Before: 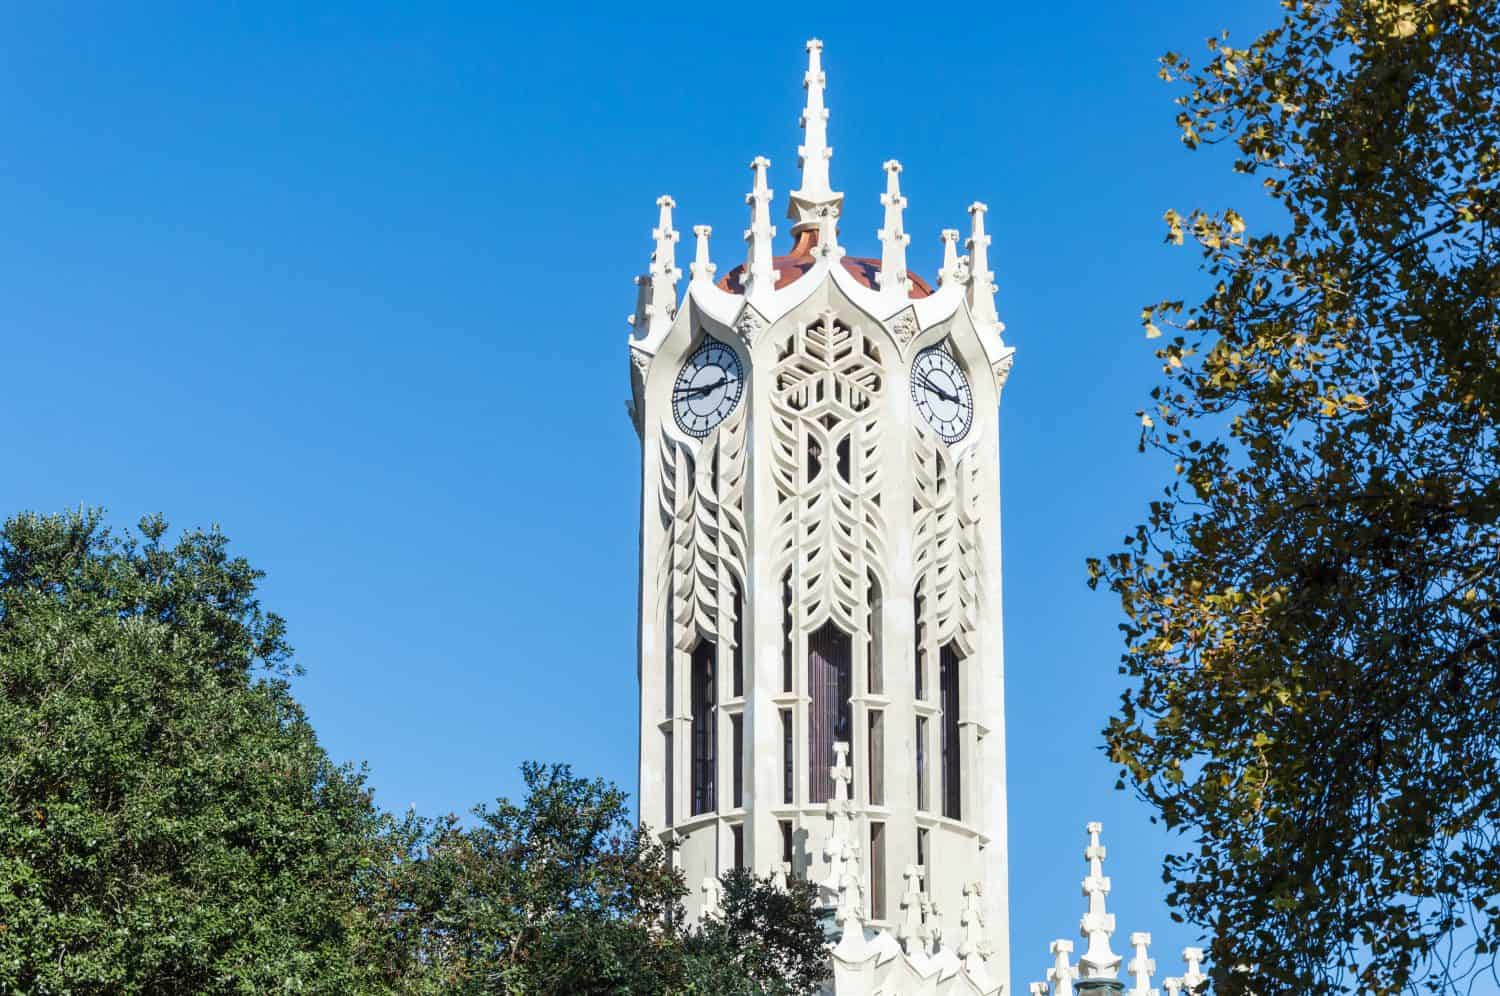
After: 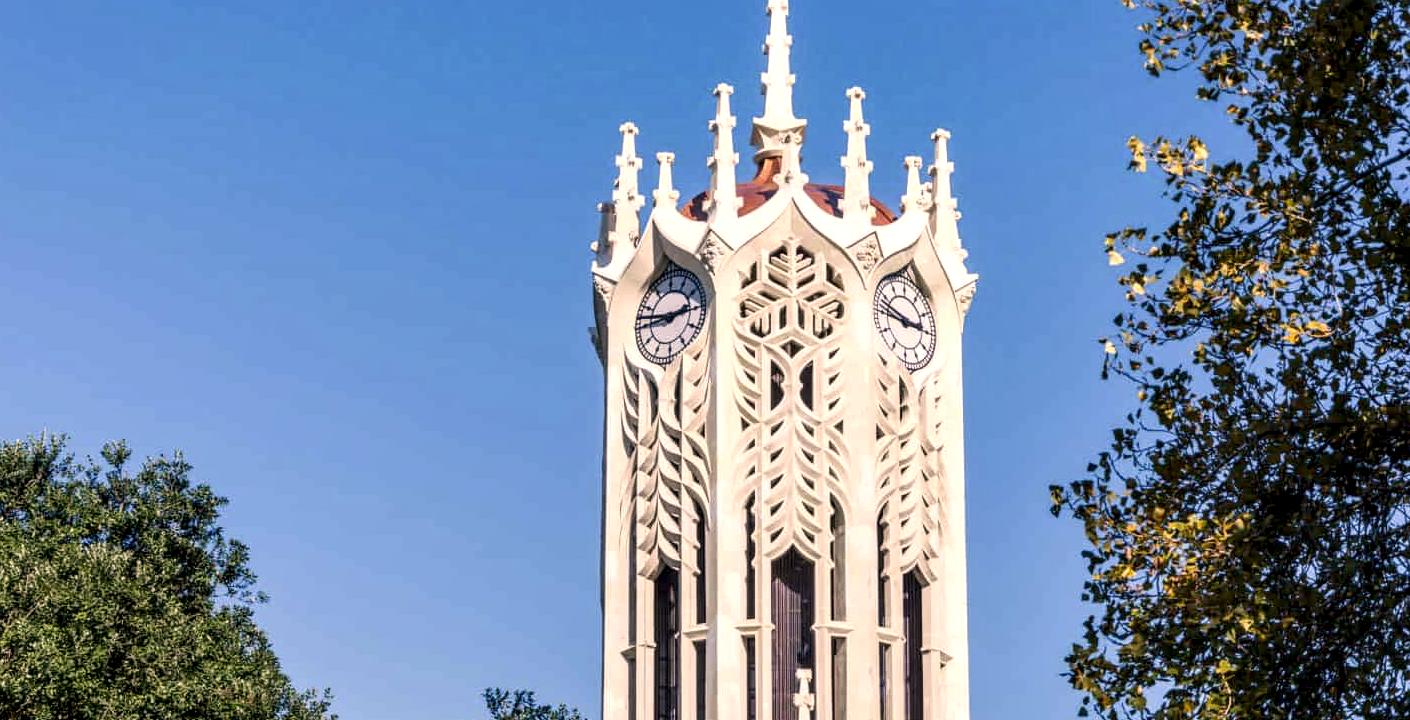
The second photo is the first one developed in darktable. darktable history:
color correction: highlights a* 11.99, highlights b* 11.91
crop: left 2.52%, top 7.381%, right 3.423%, bottom 20.25%
local contrast: detail 134%, midtone range 0.746
tone equalizer: on, module defaults
